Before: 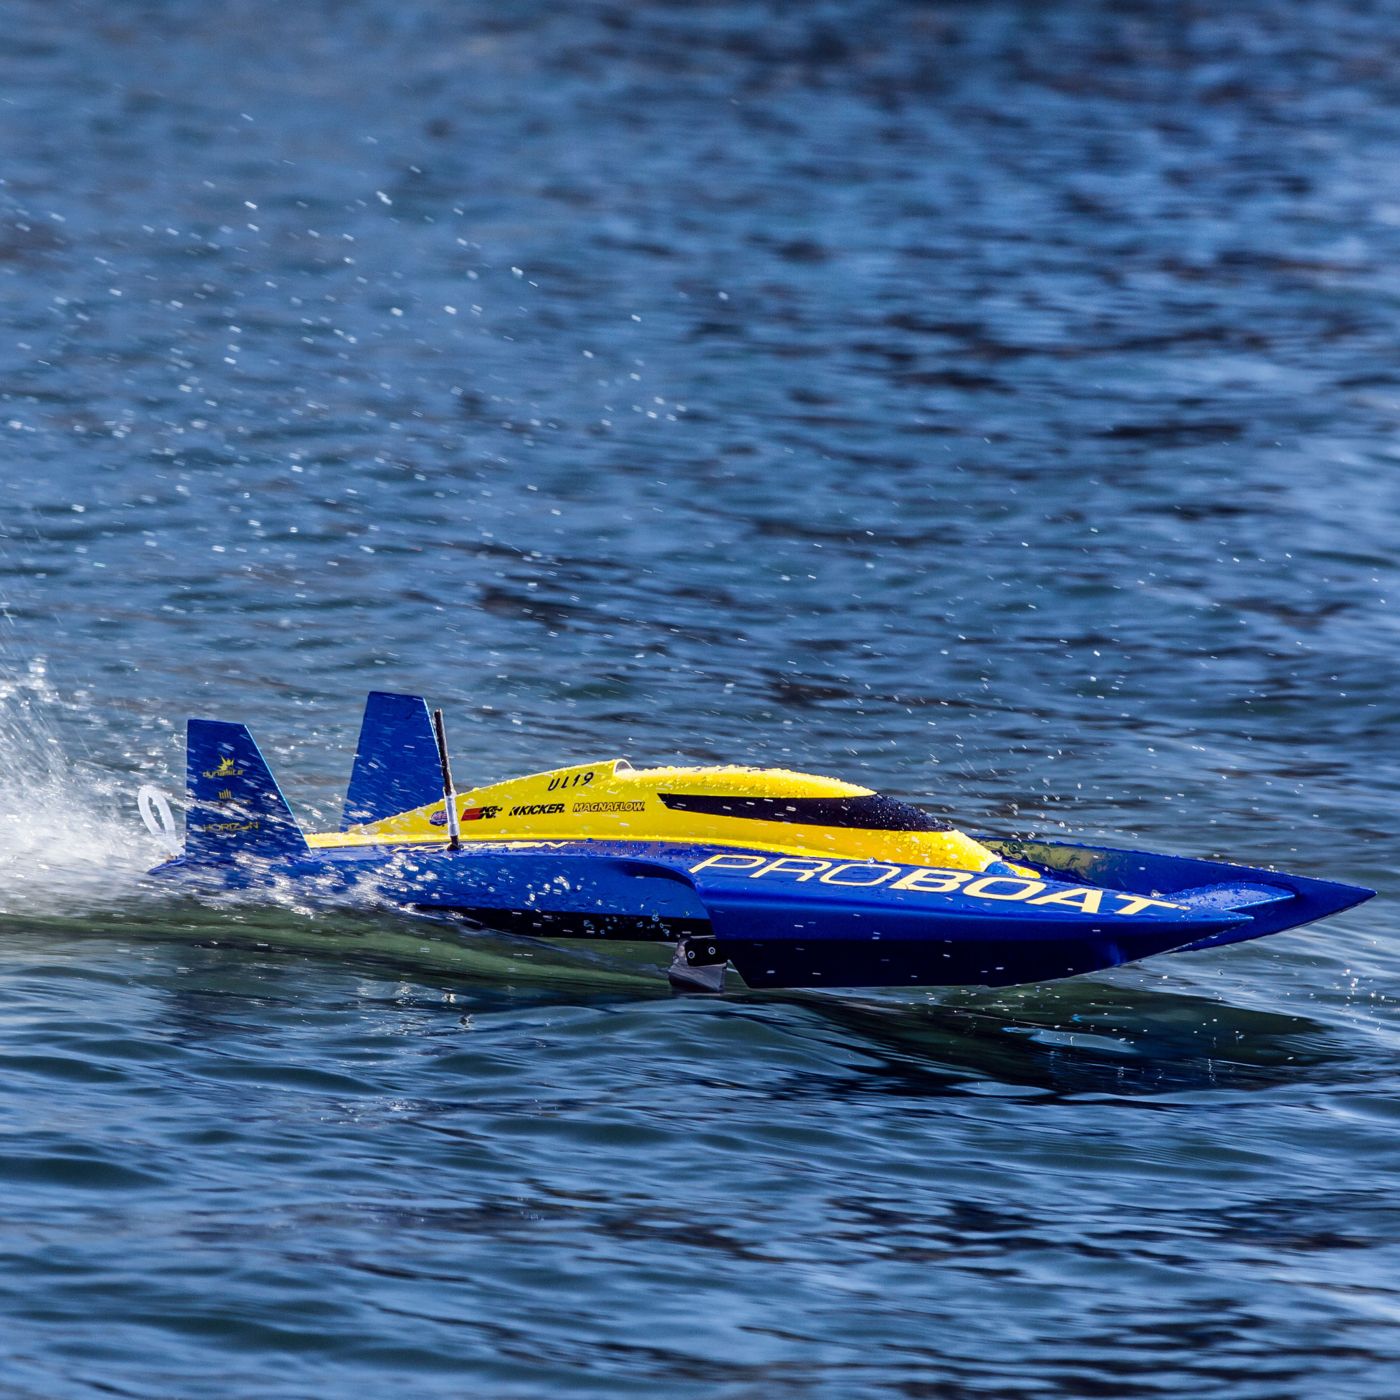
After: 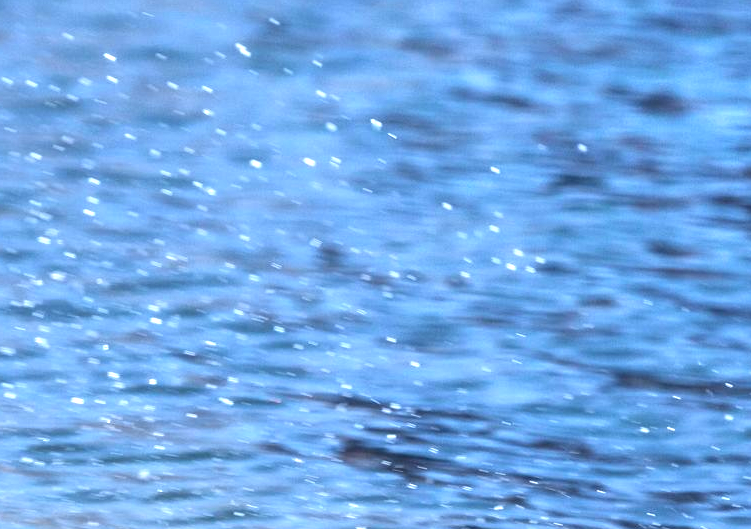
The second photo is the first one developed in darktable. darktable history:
crop: left 10.121%, top 10.631%, right 36.218%, bottom 51.526%
exposure: black level correction 0, exposure 1.388 EV, compensate exposure bias true, compensate highlight preservation false
